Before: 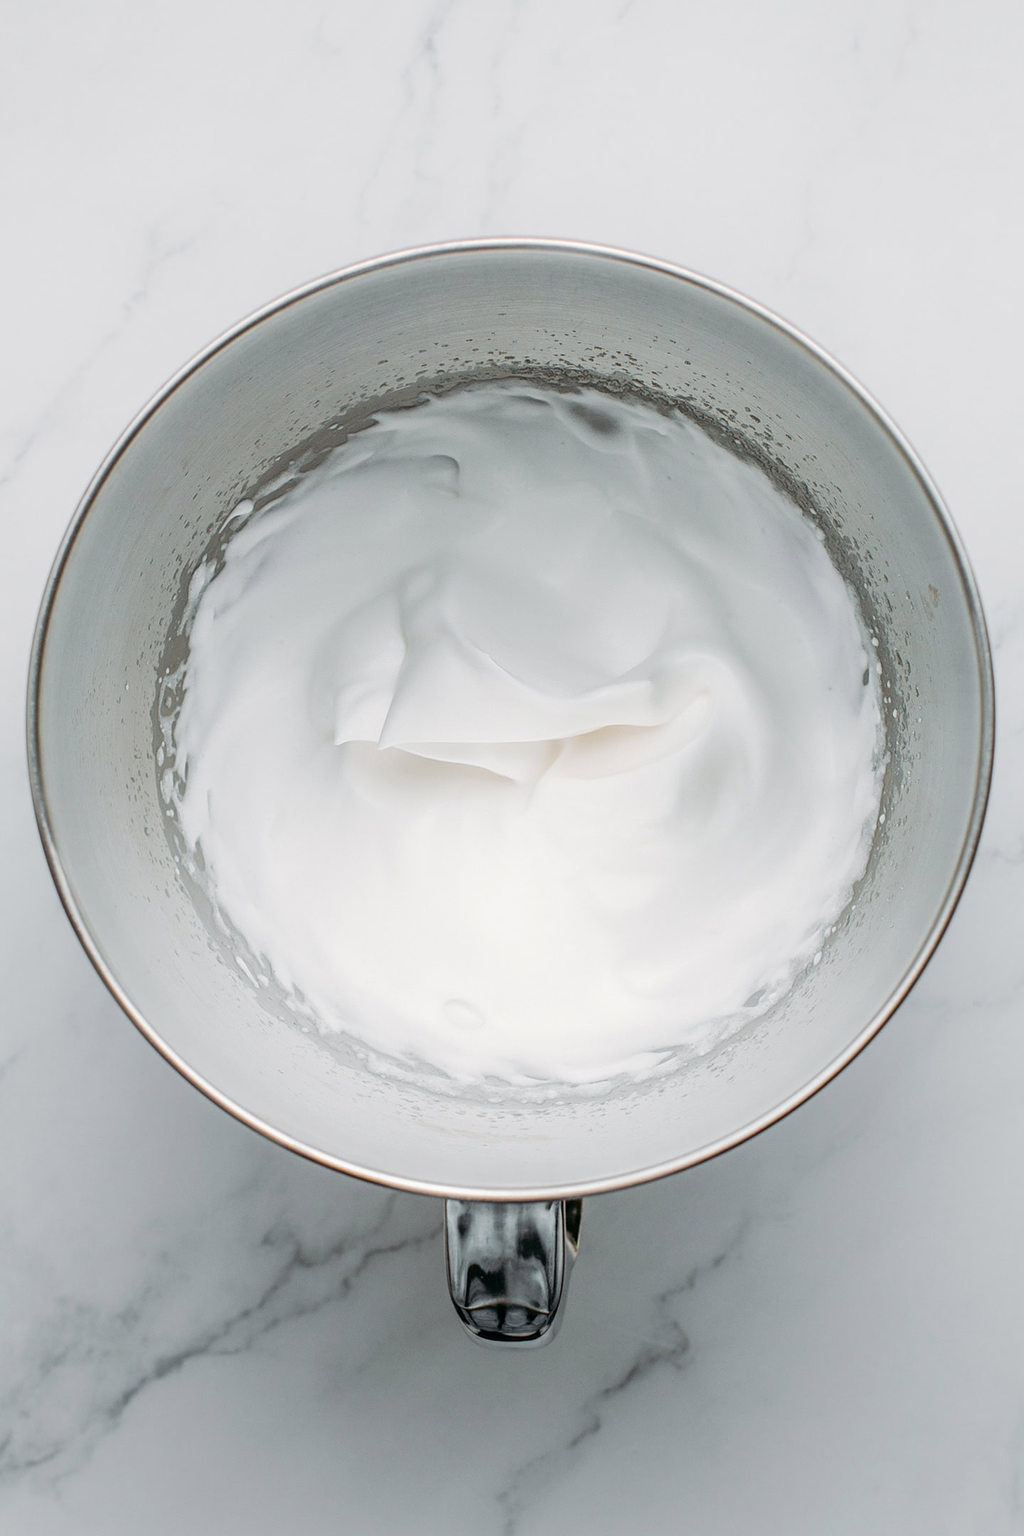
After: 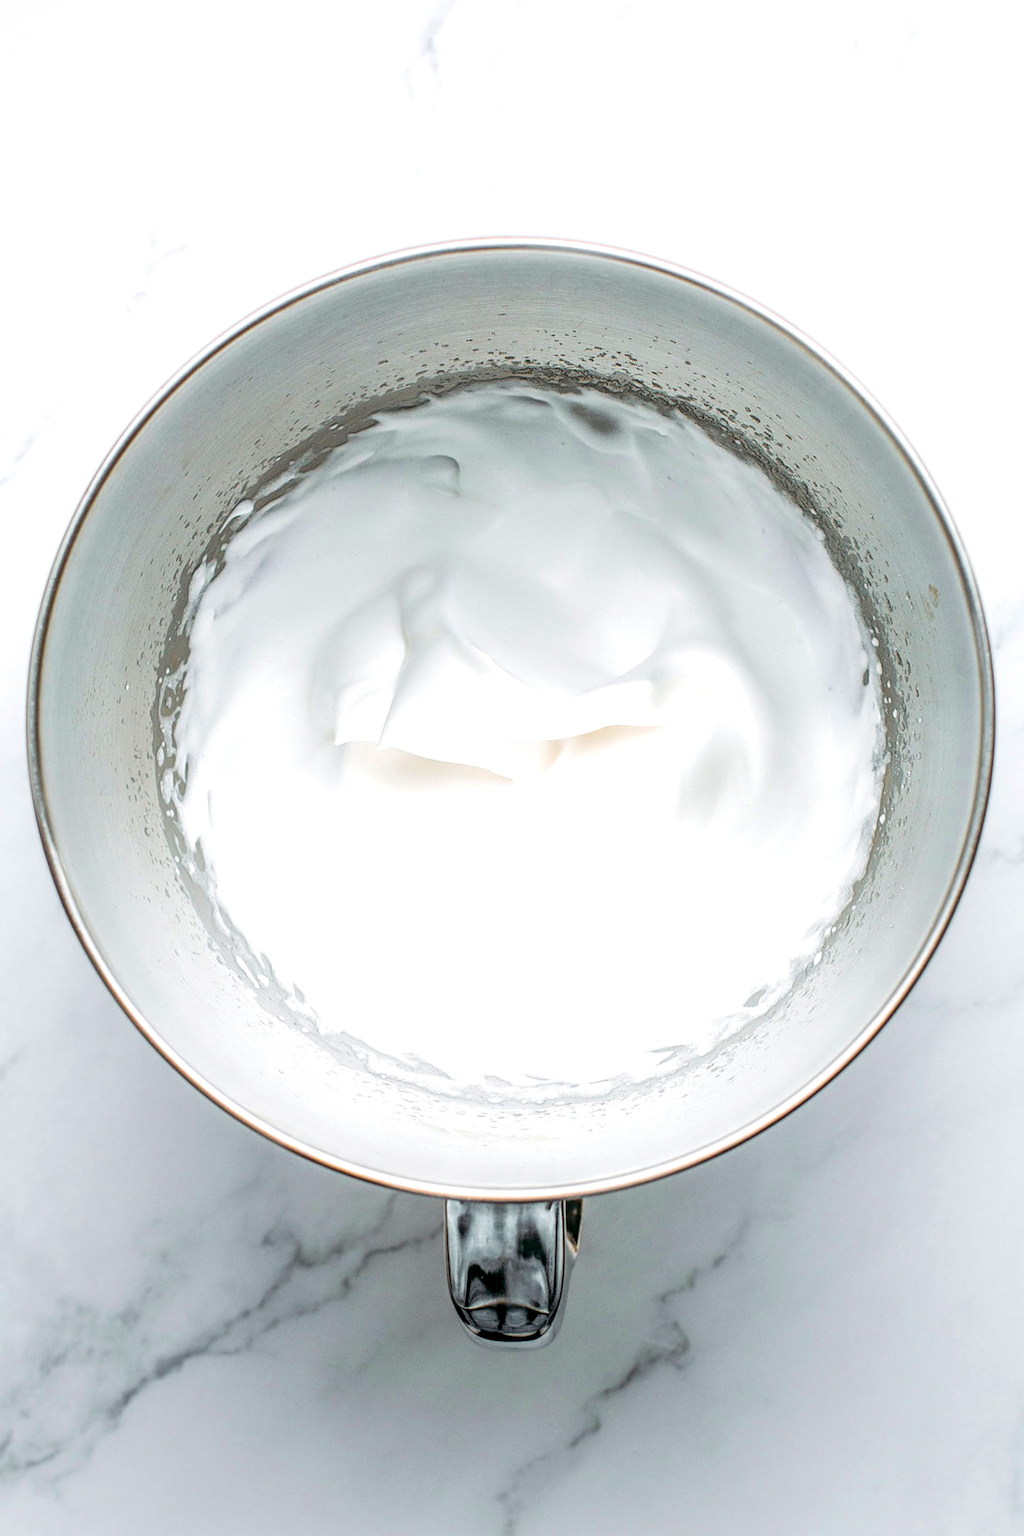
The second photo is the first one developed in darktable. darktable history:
local contrast: on, module defaults
exposure: black level correction 0.001, exposure 0.499 EV, compensate highlight preservation false
velvia: on, module defaults
